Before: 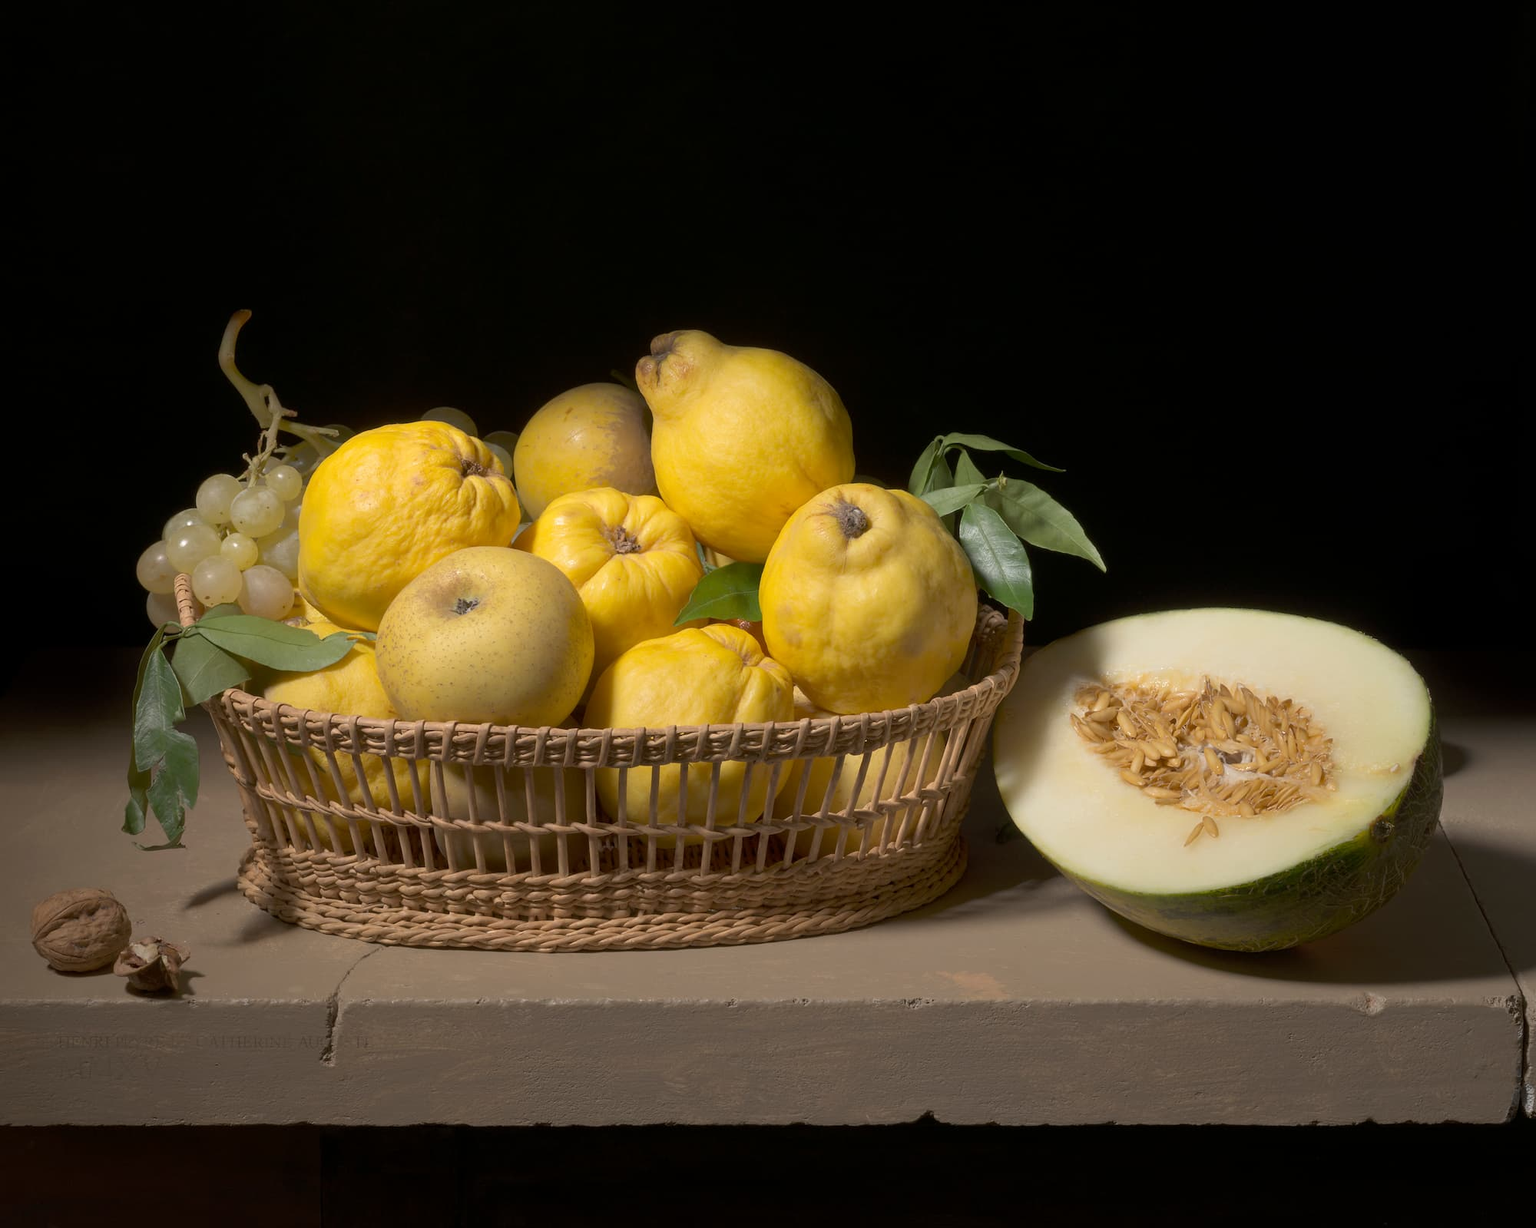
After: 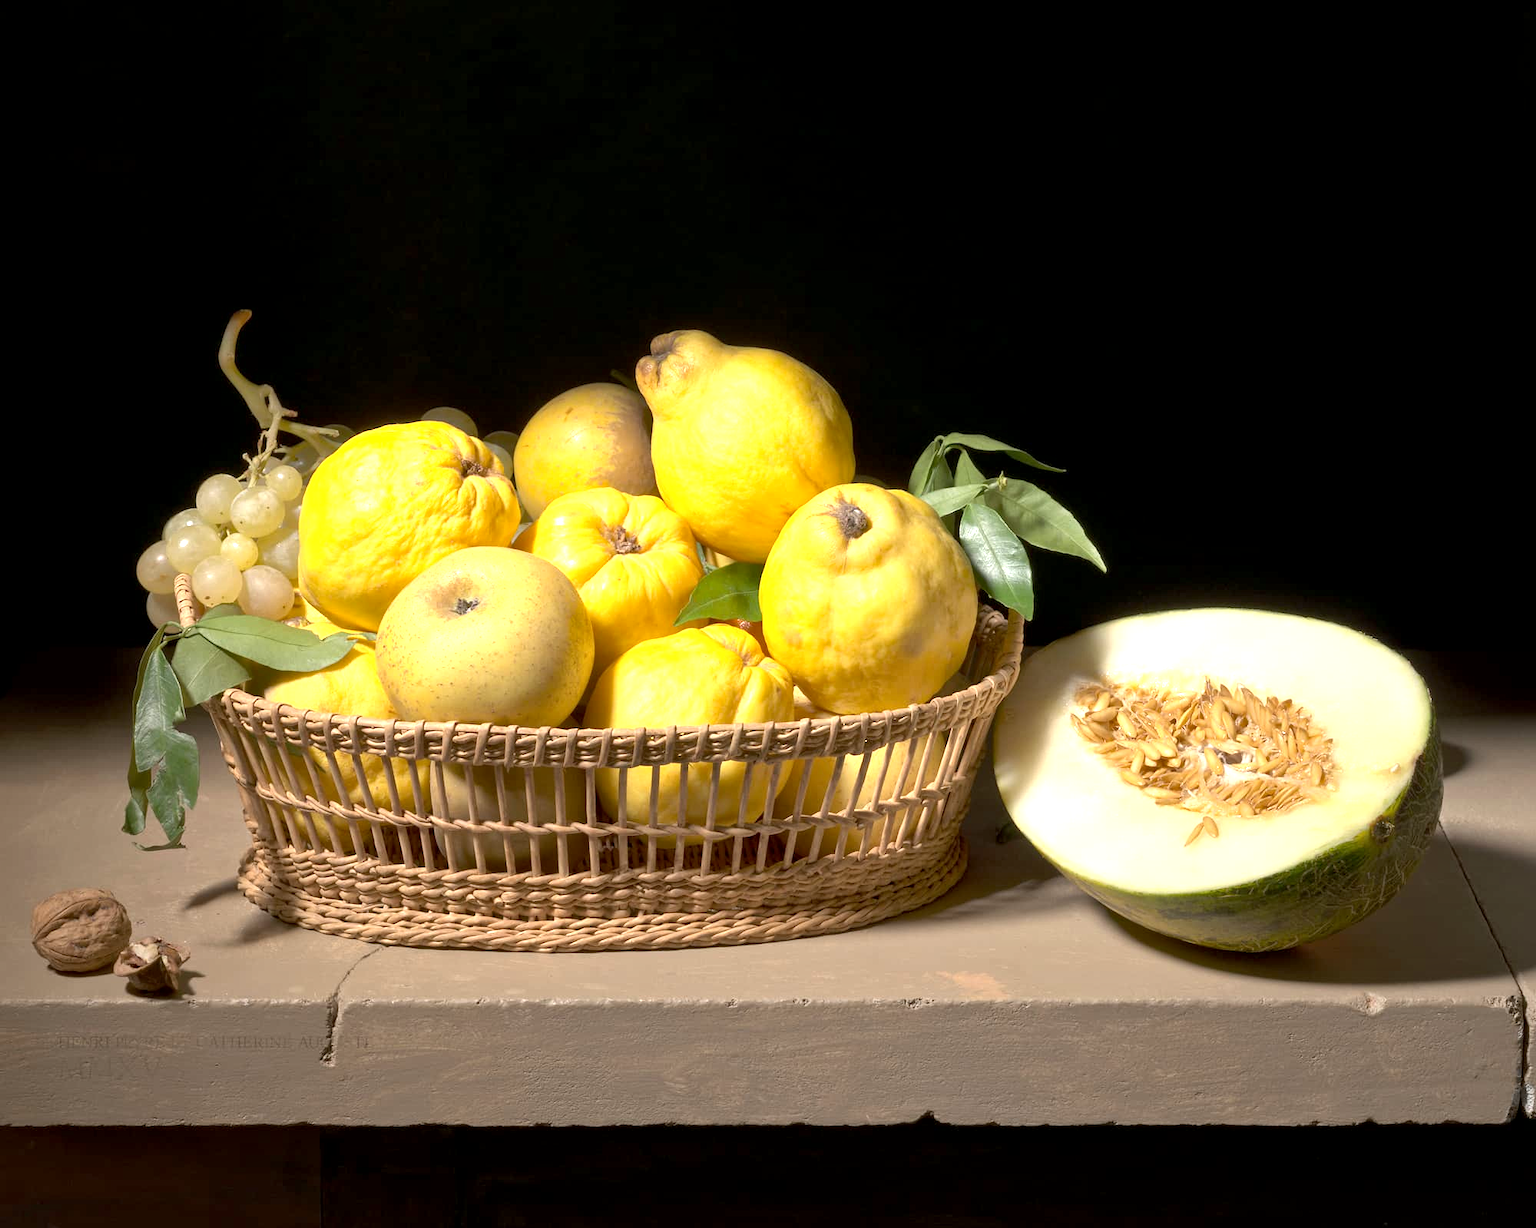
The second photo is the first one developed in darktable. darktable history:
exposure: black level correction 0.001, exposure 1.13 EV, compensate highlight preservation false
local contrast: mode bilateral grid, contrast 30, coarseness 24, midtone range 0.2
